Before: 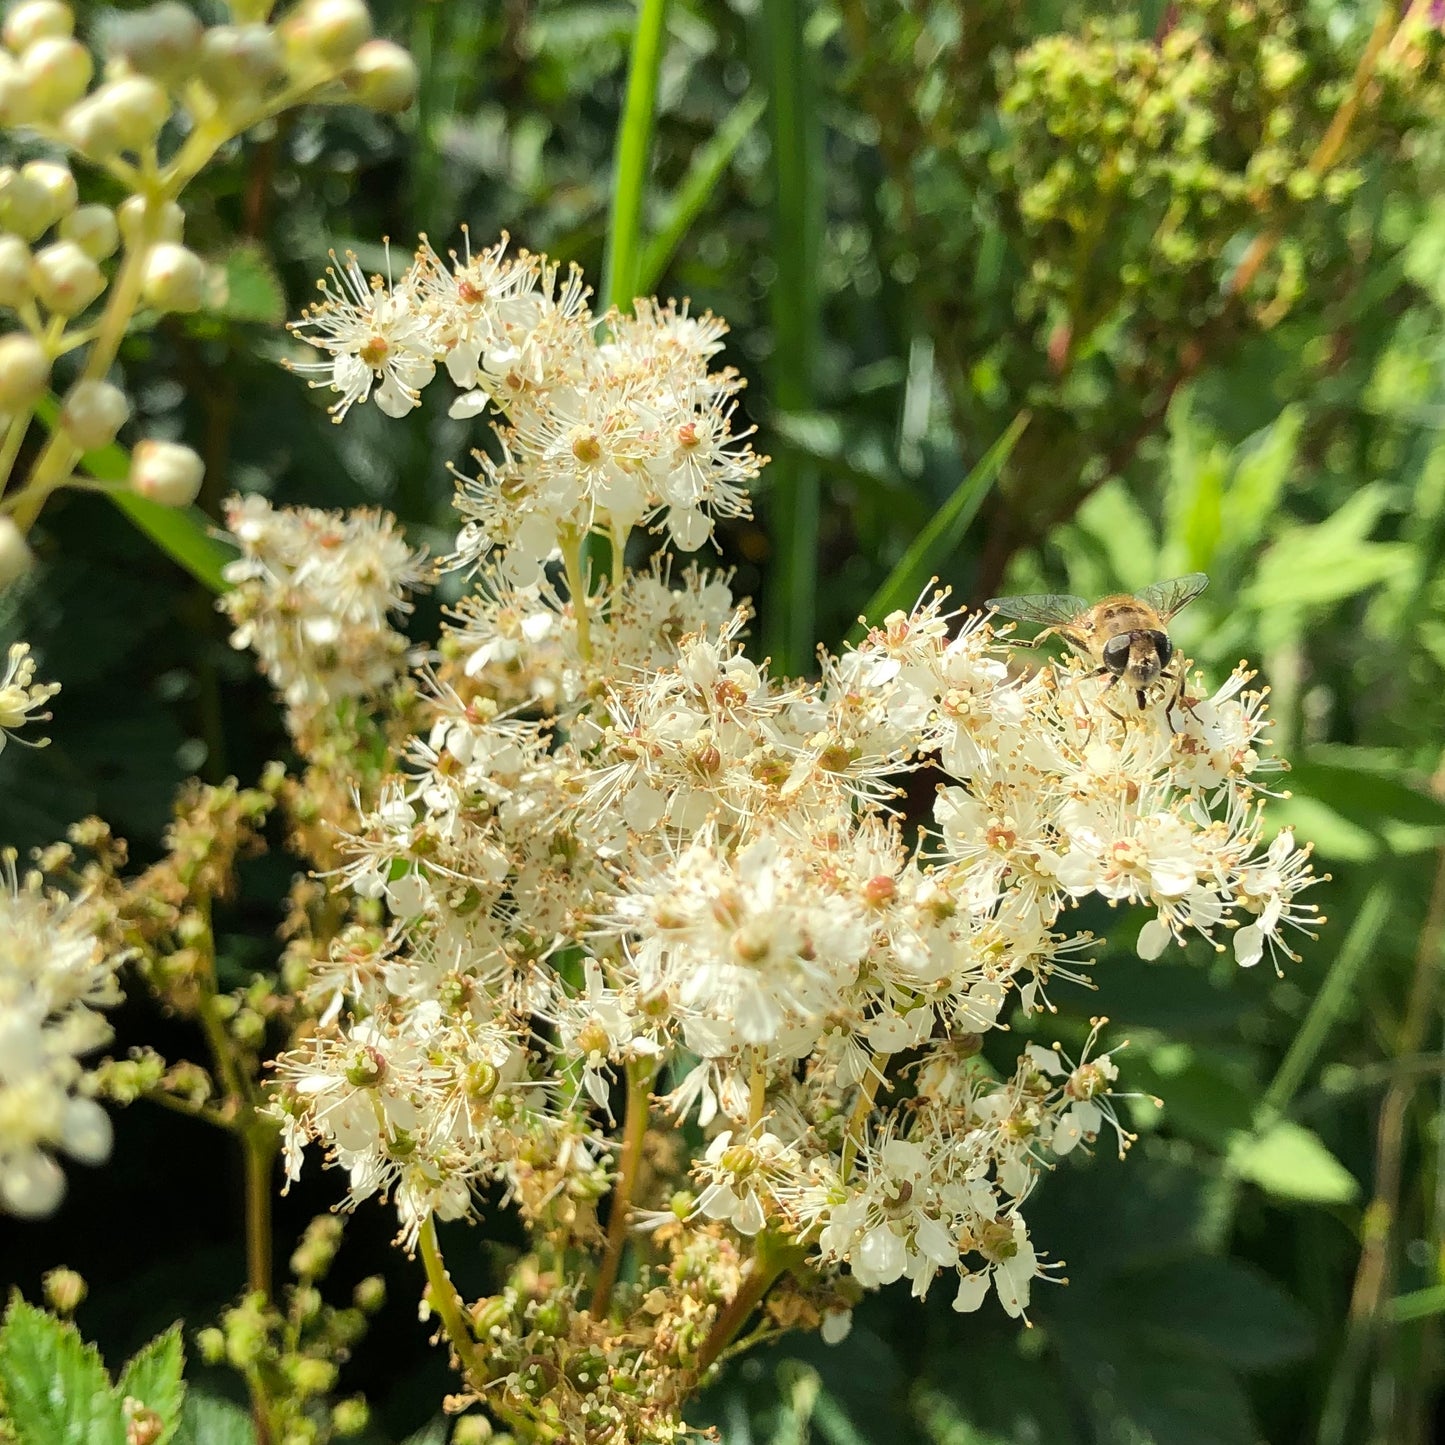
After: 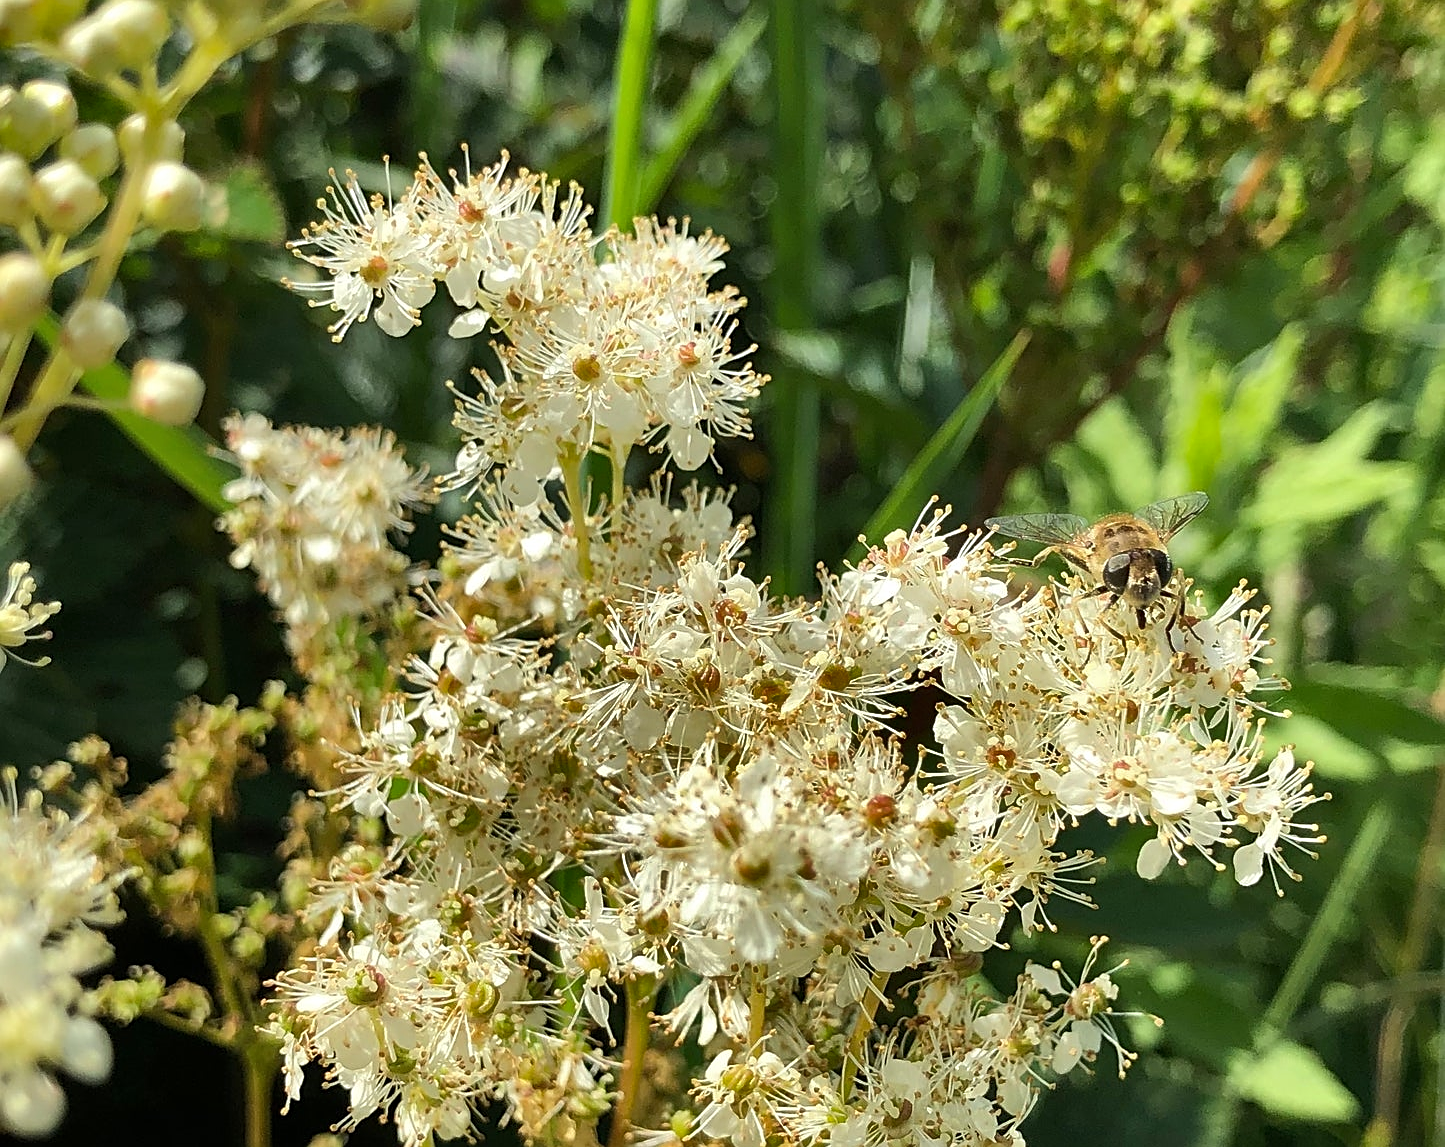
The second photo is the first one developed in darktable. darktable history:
sharpen: on, module defaults
crop and rotate: top 5.667%, bottom 14.937%
shadows and highlights: shadows 20.91, highlights -82.73, soften with gaussian
exposure: compensate highlight preservation false
